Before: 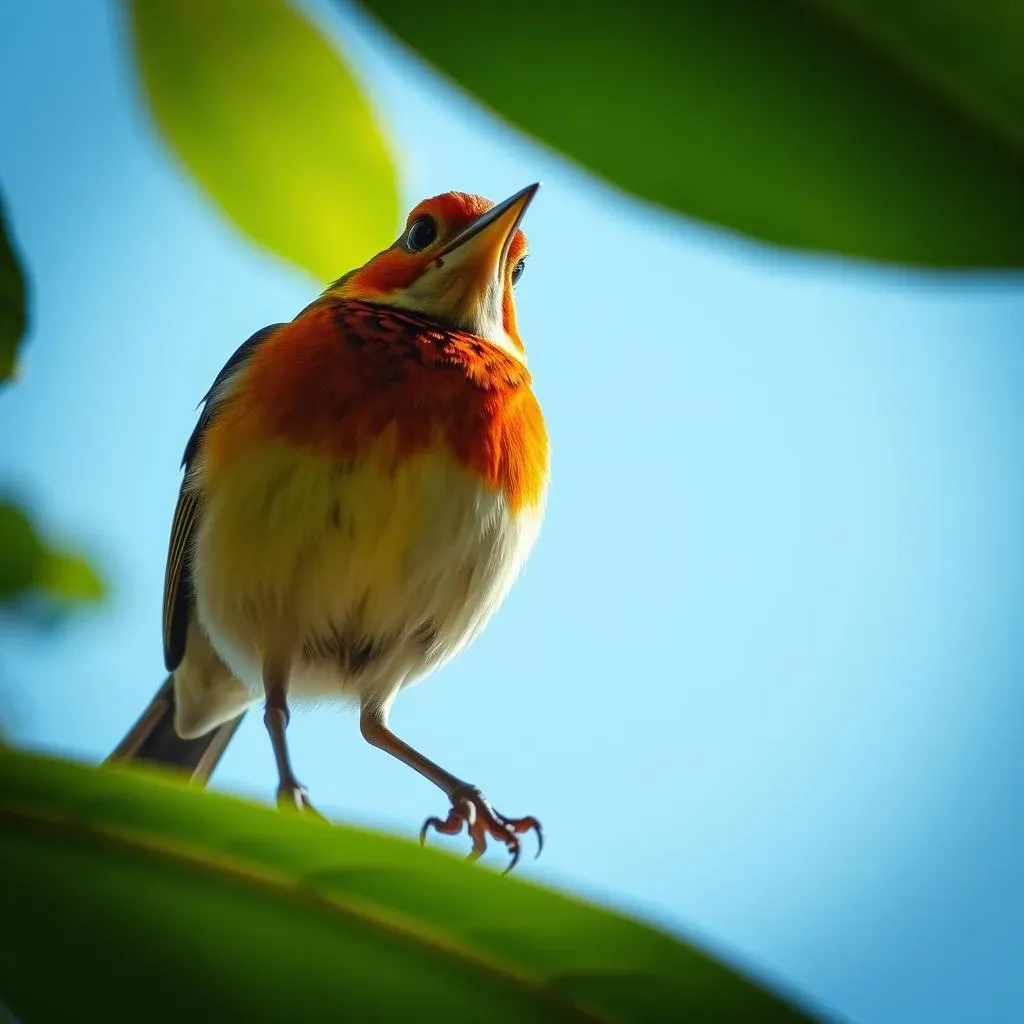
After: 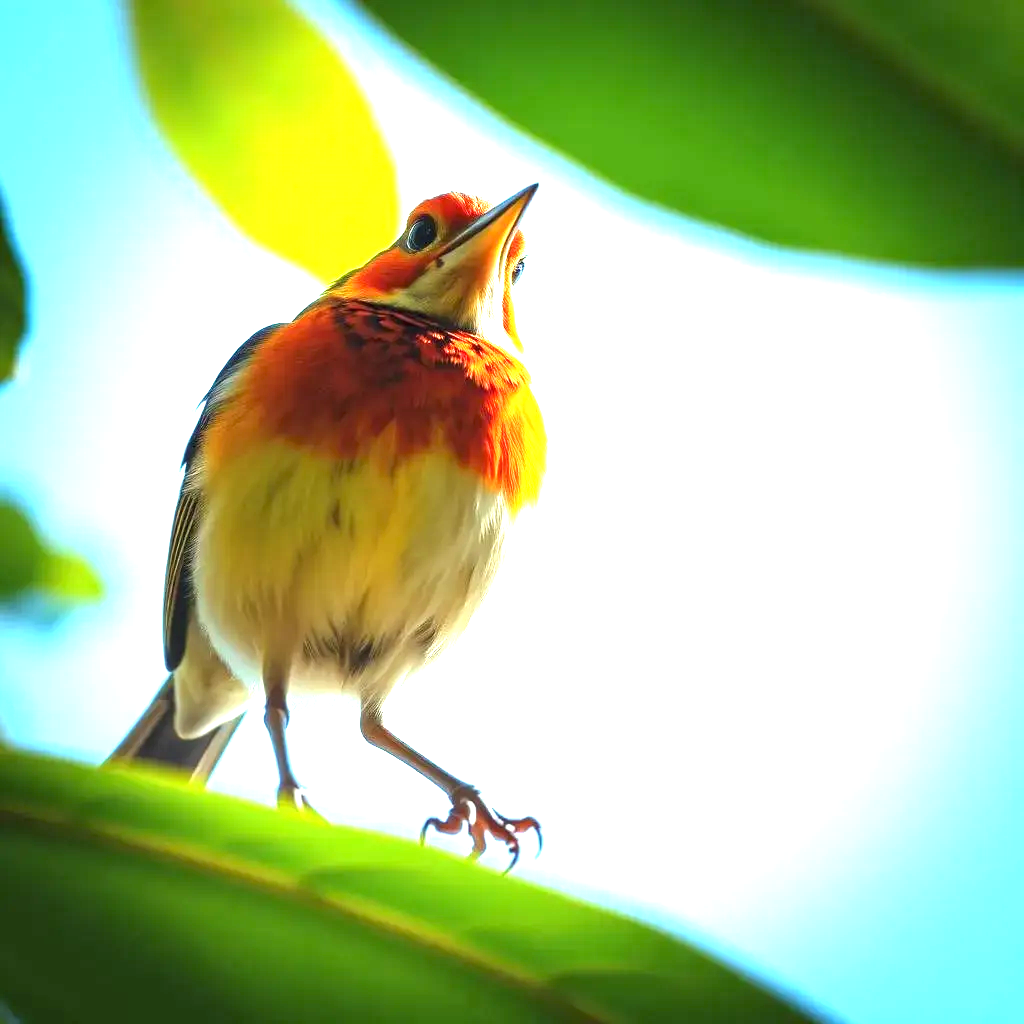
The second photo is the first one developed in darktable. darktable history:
exposure: black level correction 0, exposure 1.745 EV, compensate highlight preservation false
